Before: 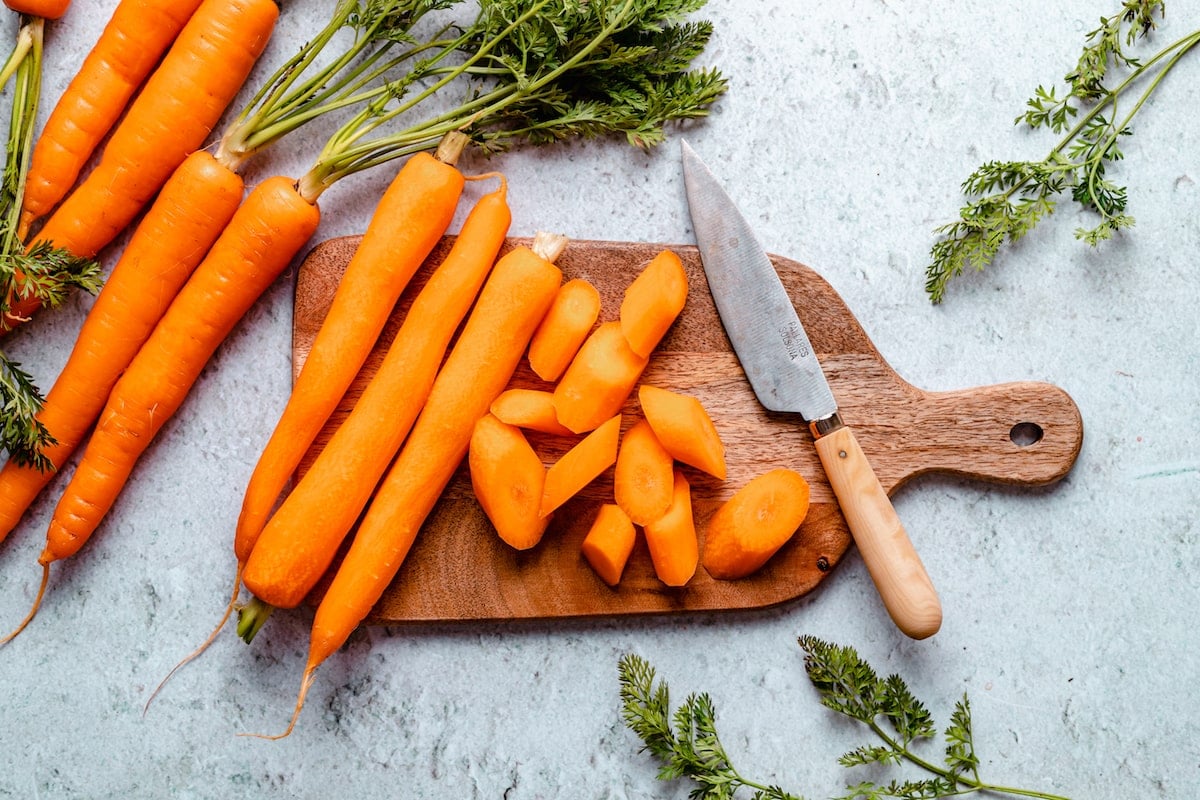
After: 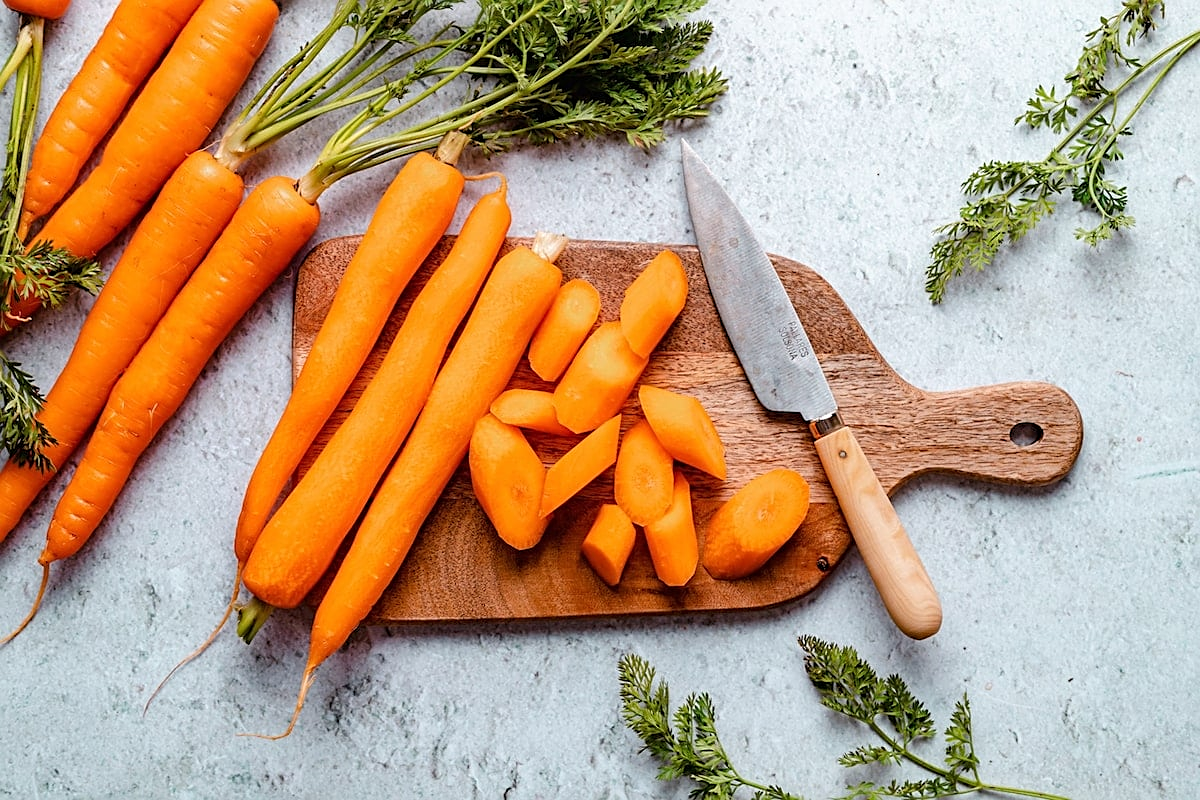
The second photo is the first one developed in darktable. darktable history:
base curve: curves: ch0 [(0, 0) (0.283, 0.295) (1, 1)], preserve colors none
sharpen: on, module defaults
